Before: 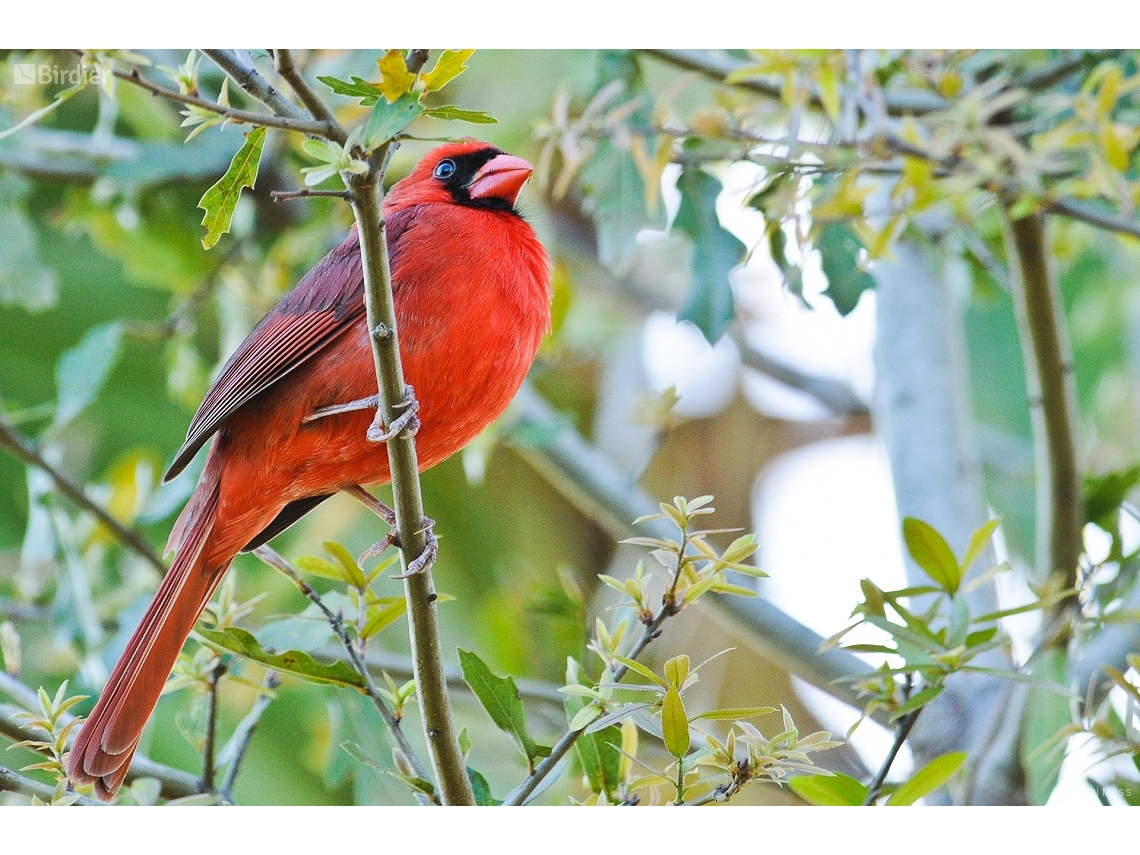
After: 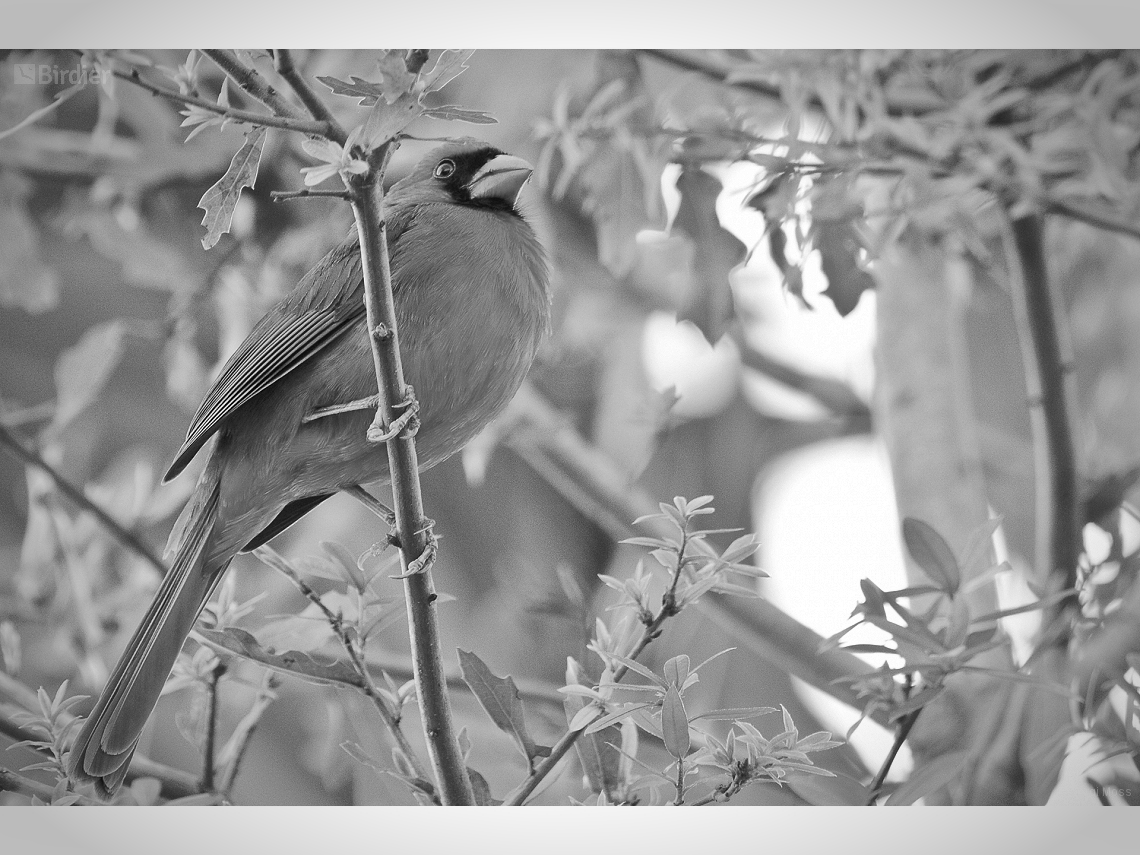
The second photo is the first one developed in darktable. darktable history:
shadows and highlights: on, module defaults
monochrome: on, module defaults
vignetting: automatic ratio true
